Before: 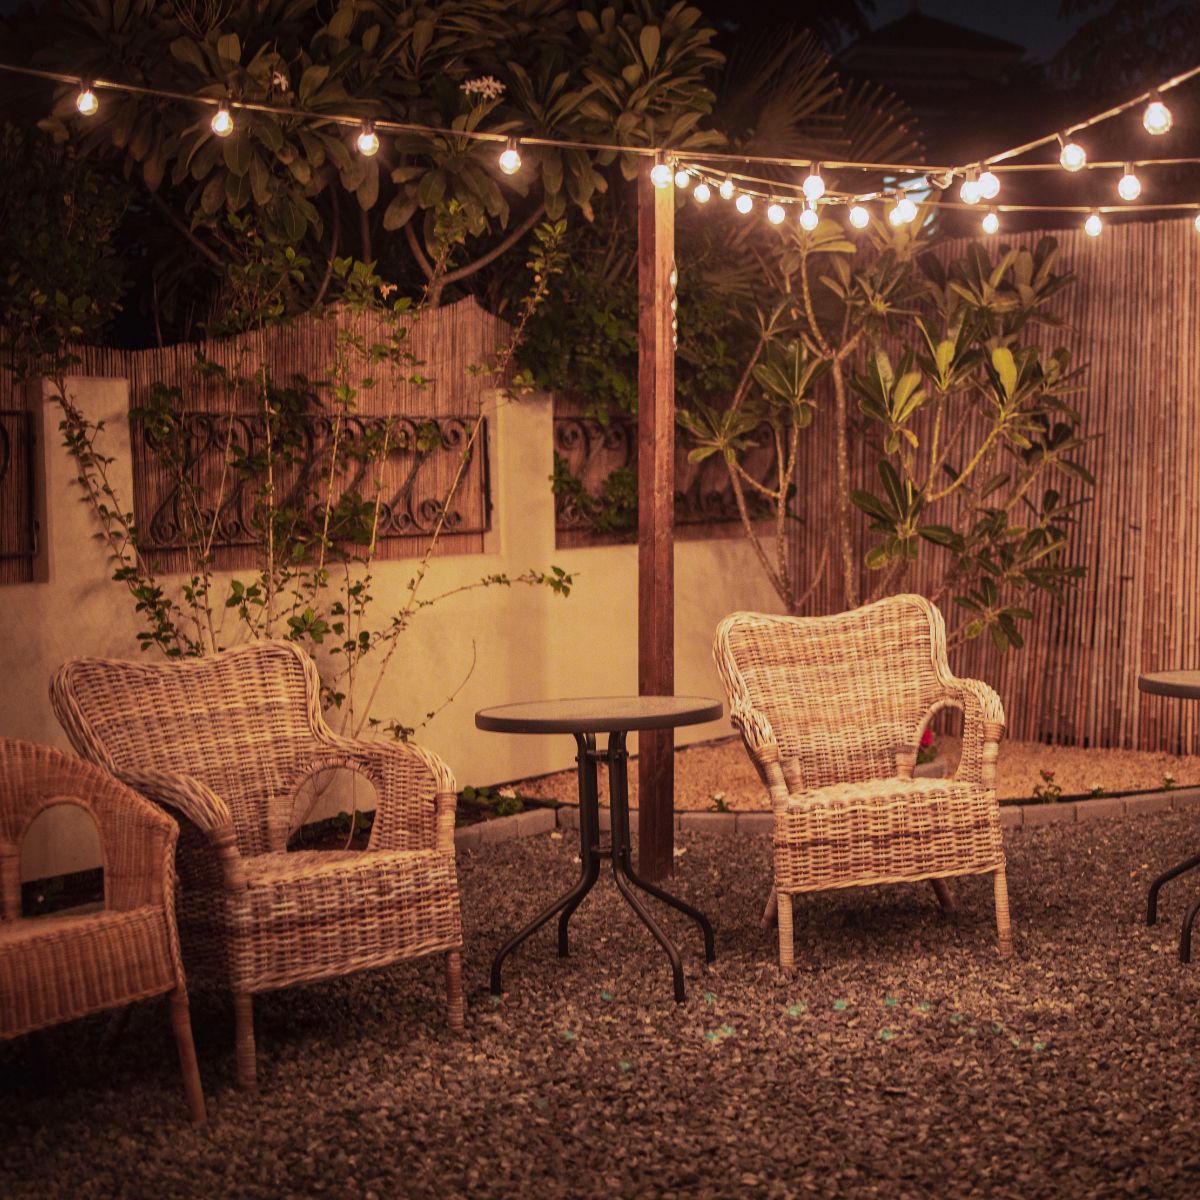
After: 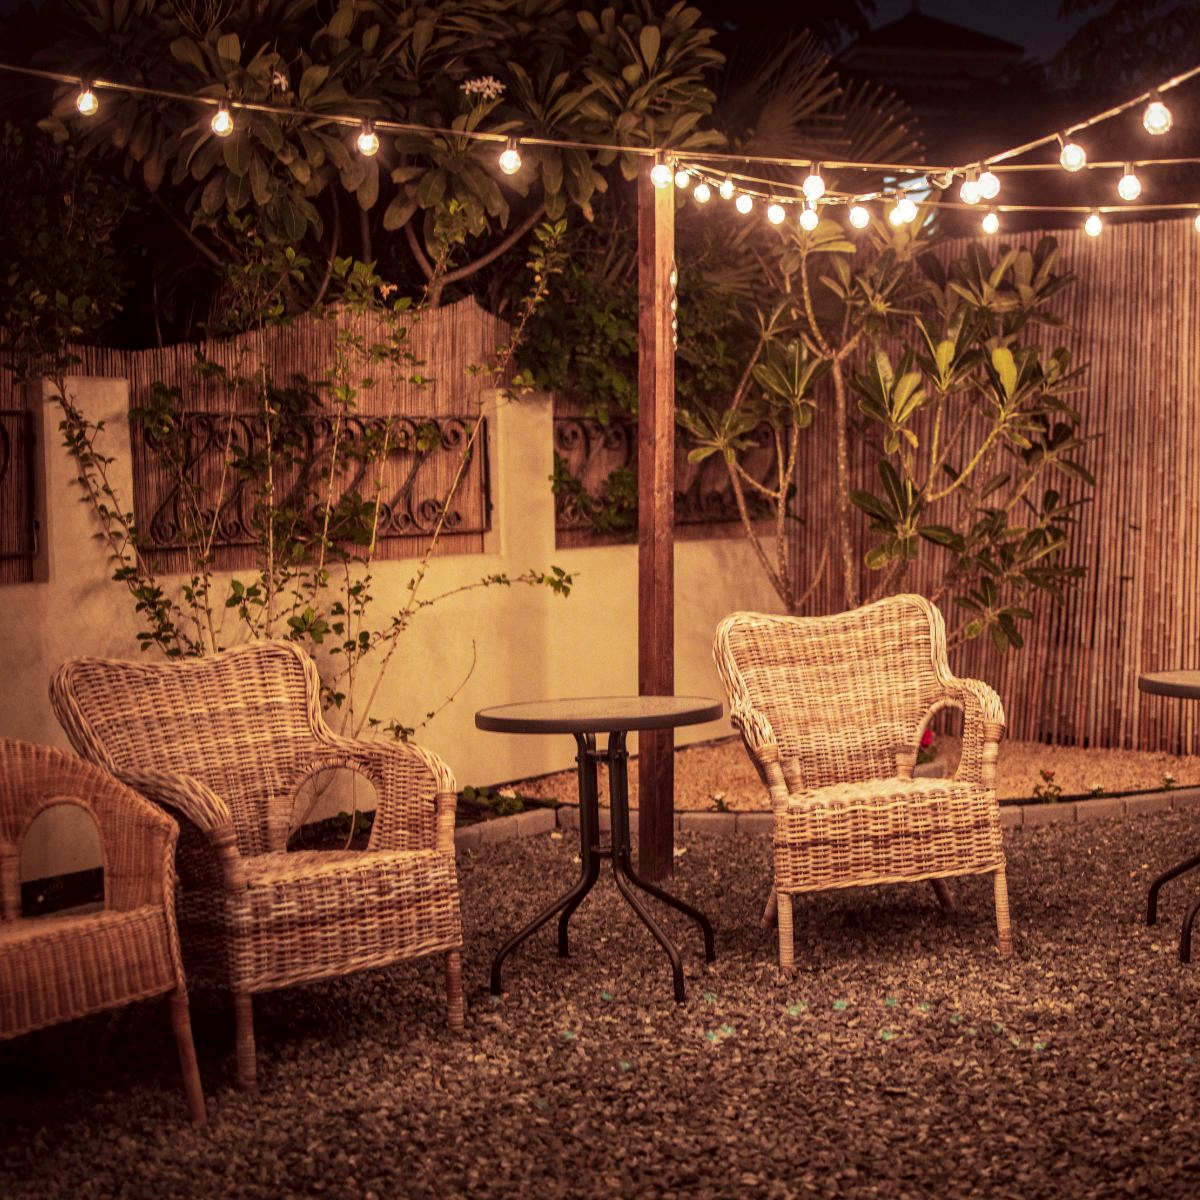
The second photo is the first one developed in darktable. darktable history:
color correction: highlights a* -1.11, highlights b* 4.59, shadows a* 3.65
local contrast: highlights 85%, shadows 81%
